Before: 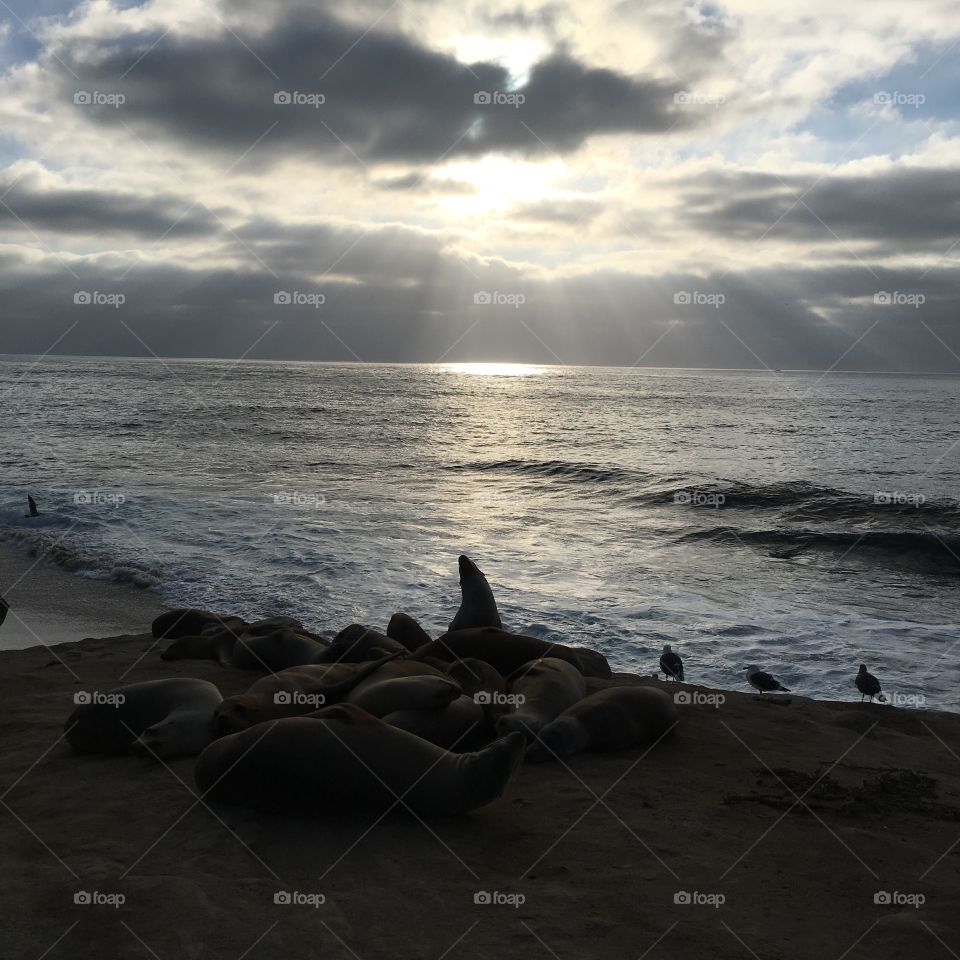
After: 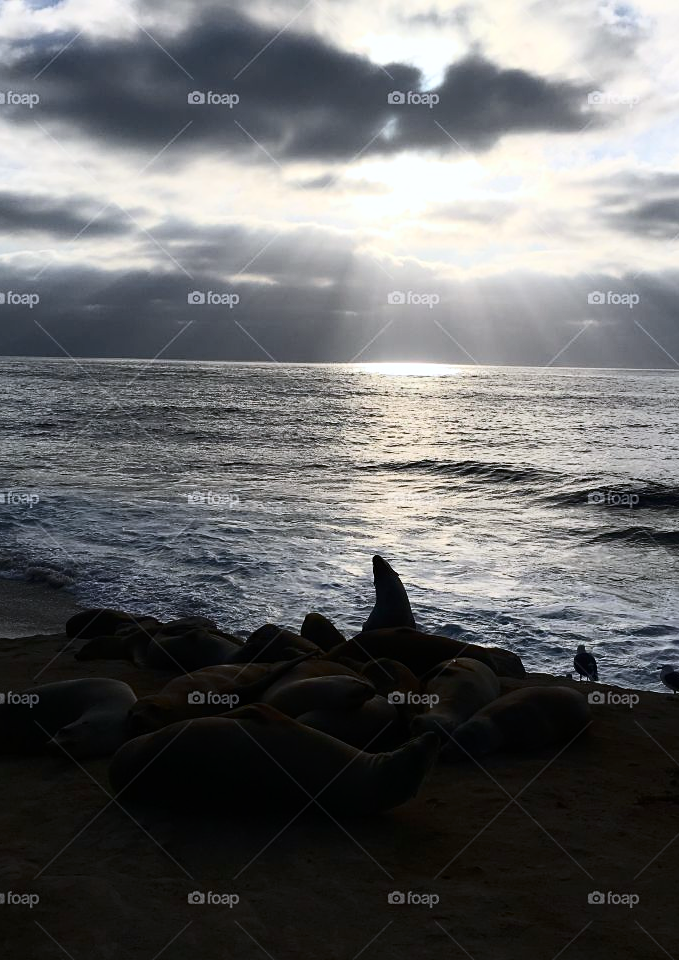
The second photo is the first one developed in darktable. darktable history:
white balance: red 0.984, blue 1.059
contrast brightness saturation: contrast 0.28
crop and rotate: left 9.061%, right 20.142%
sharpen: amount 0.2
